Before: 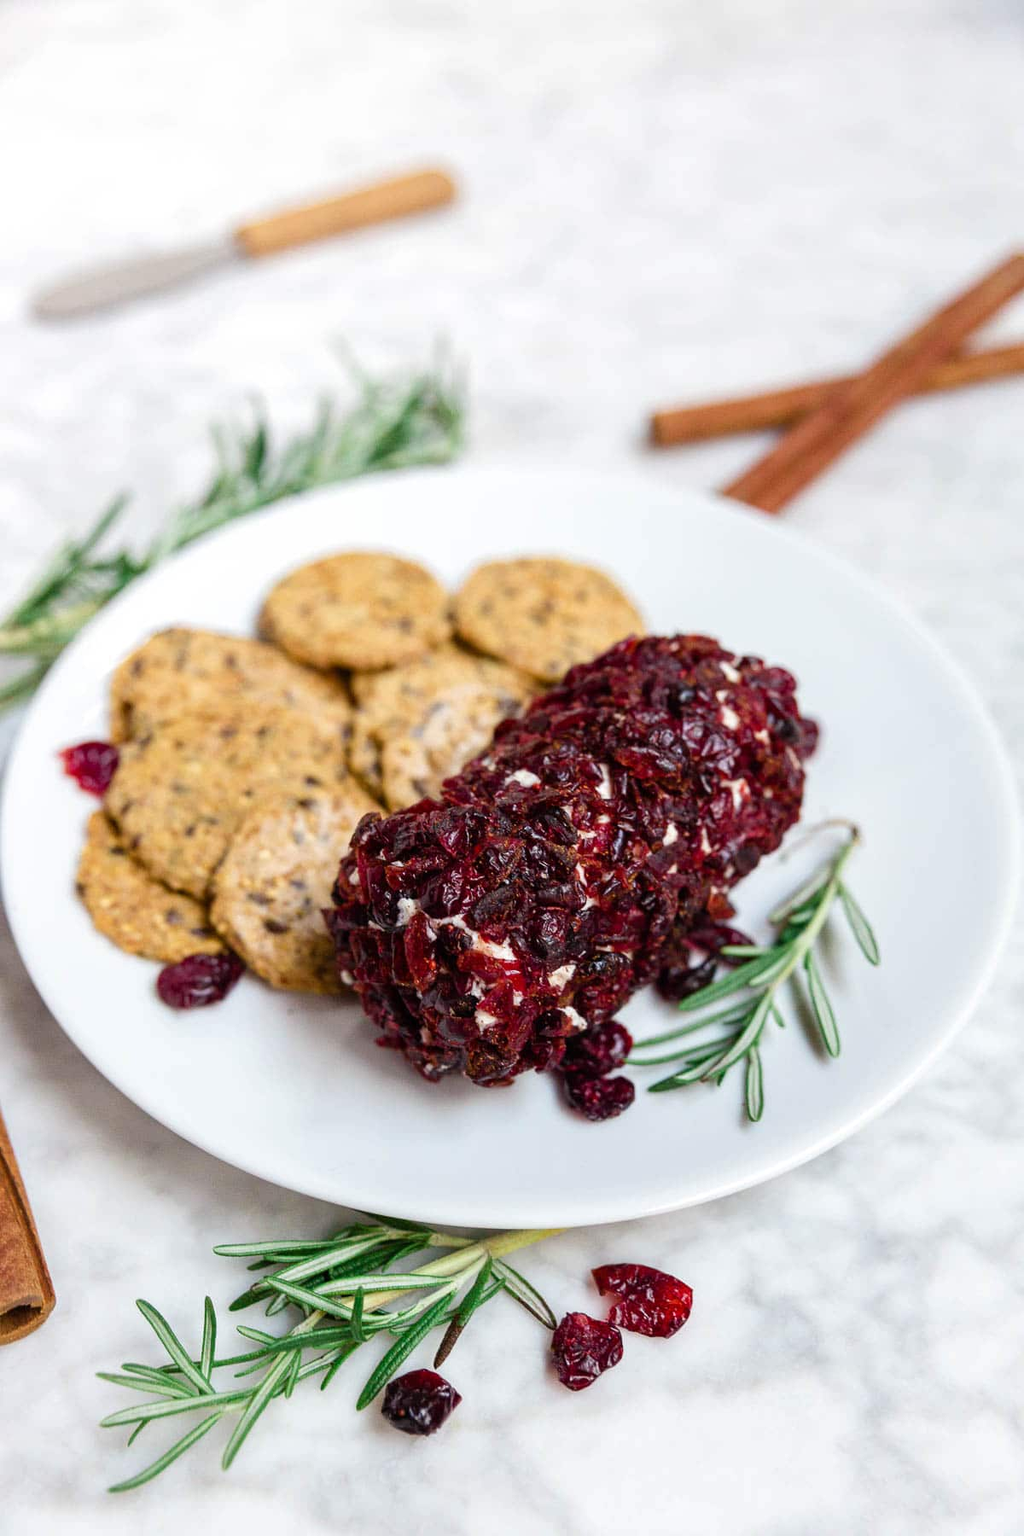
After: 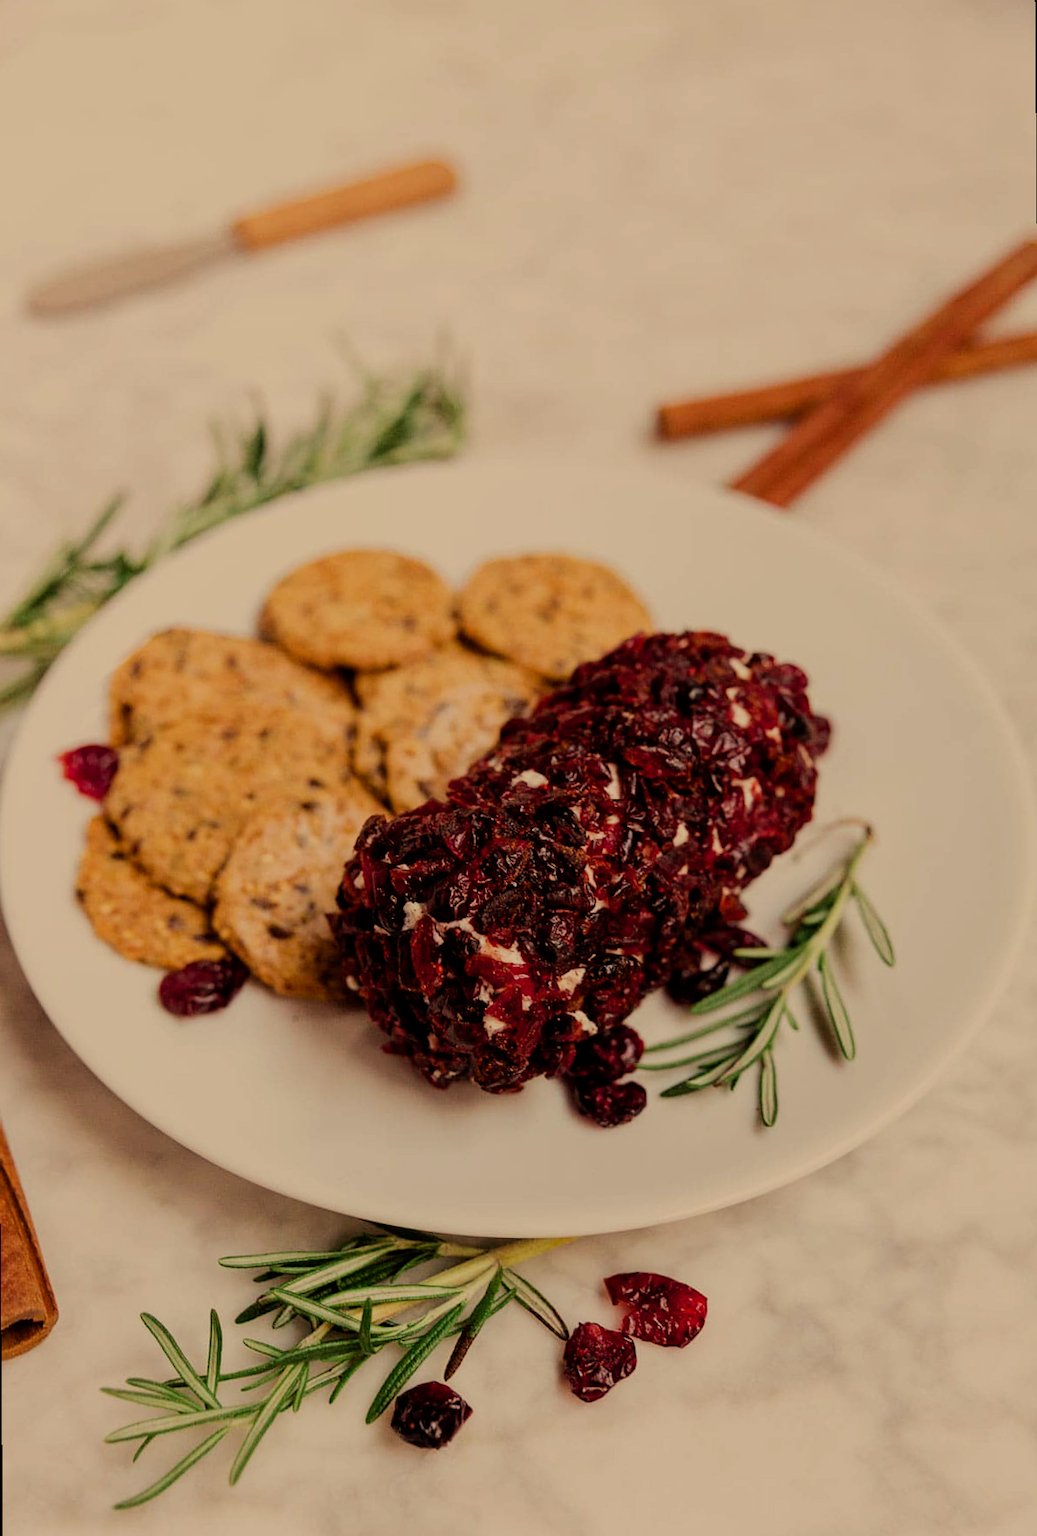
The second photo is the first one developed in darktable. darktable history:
filmic rgb: black relative exposure -7.65 EV, white relative exposure 4.56 EV, hardness 3.61, contrast 1.05
rotate and perspective: rotation -0.45°, automatic cropping original format, crop left 0.008, crop right 0.992, crop top 0.012, crop bottom 0.988
white balance: red 1.123, blue 0.83
rgb levels: mode RGB, independent channels, levels [[0, 0.5, 1], [0, 0.521, 1], [0, 0.536, 1]]
exposure: black level correction 0, exposure -0.721 EV, compensate highlight preservation false
